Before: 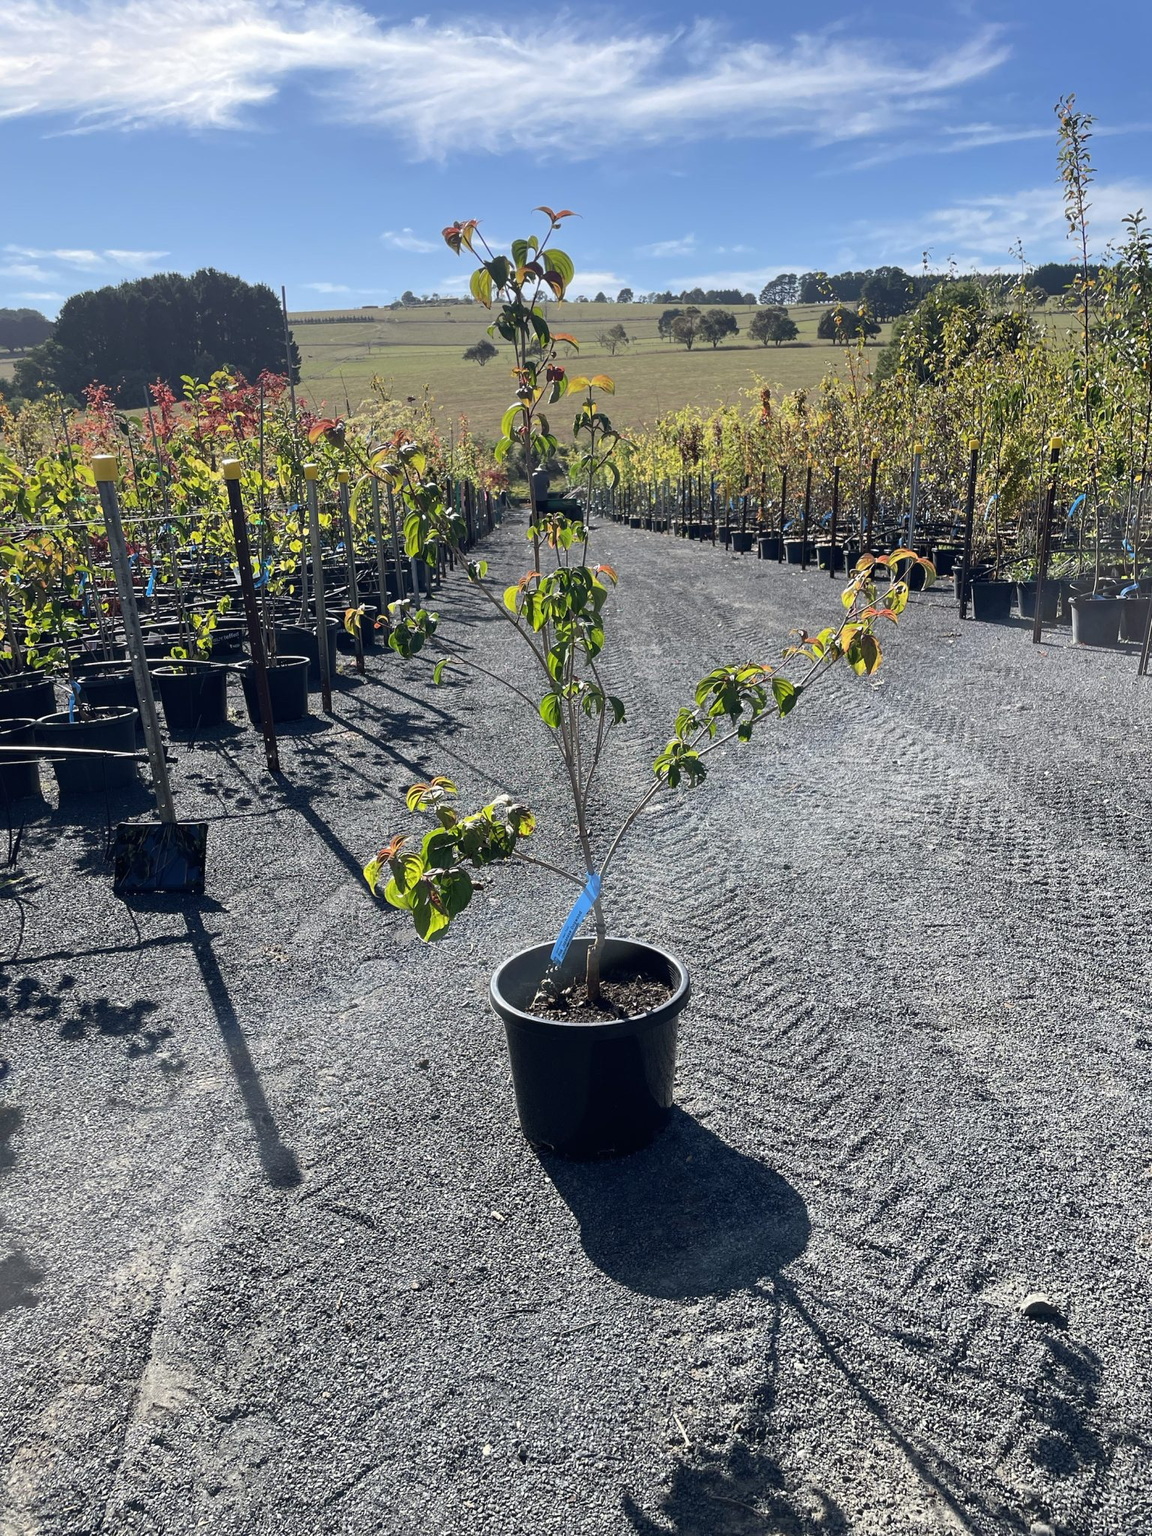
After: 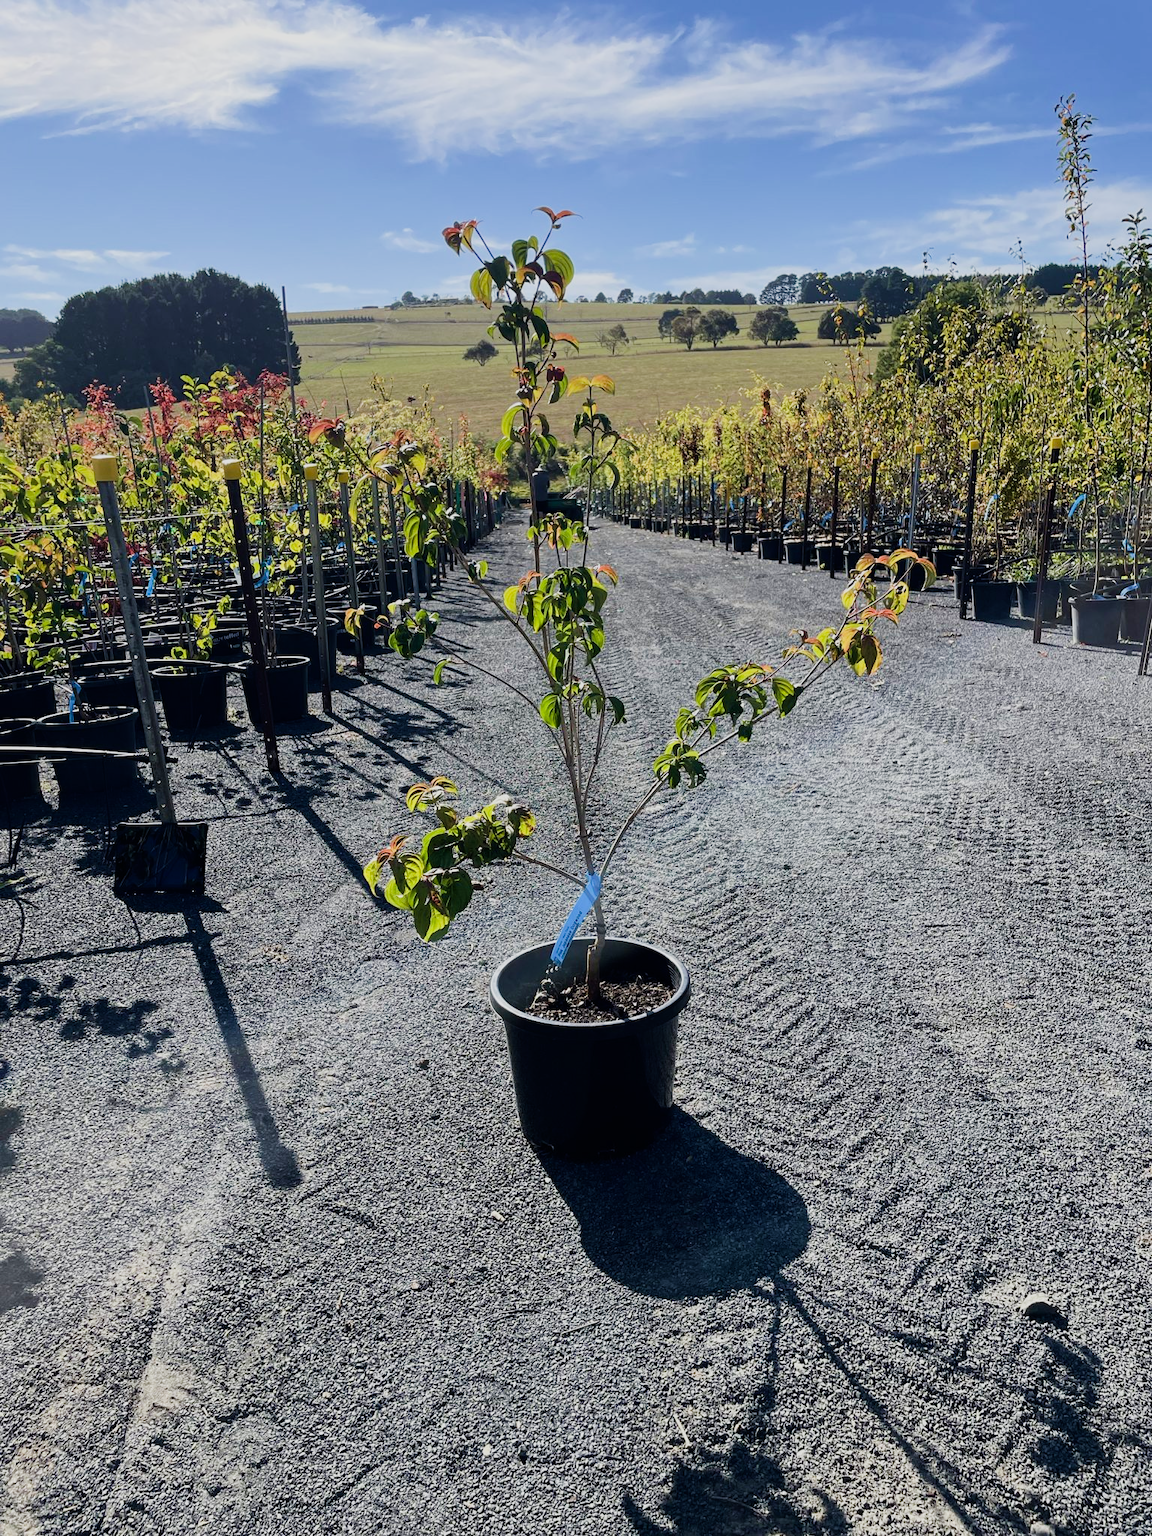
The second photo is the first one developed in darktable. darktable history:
sigmoid: on, module defaults
velvia: on, module defaults
